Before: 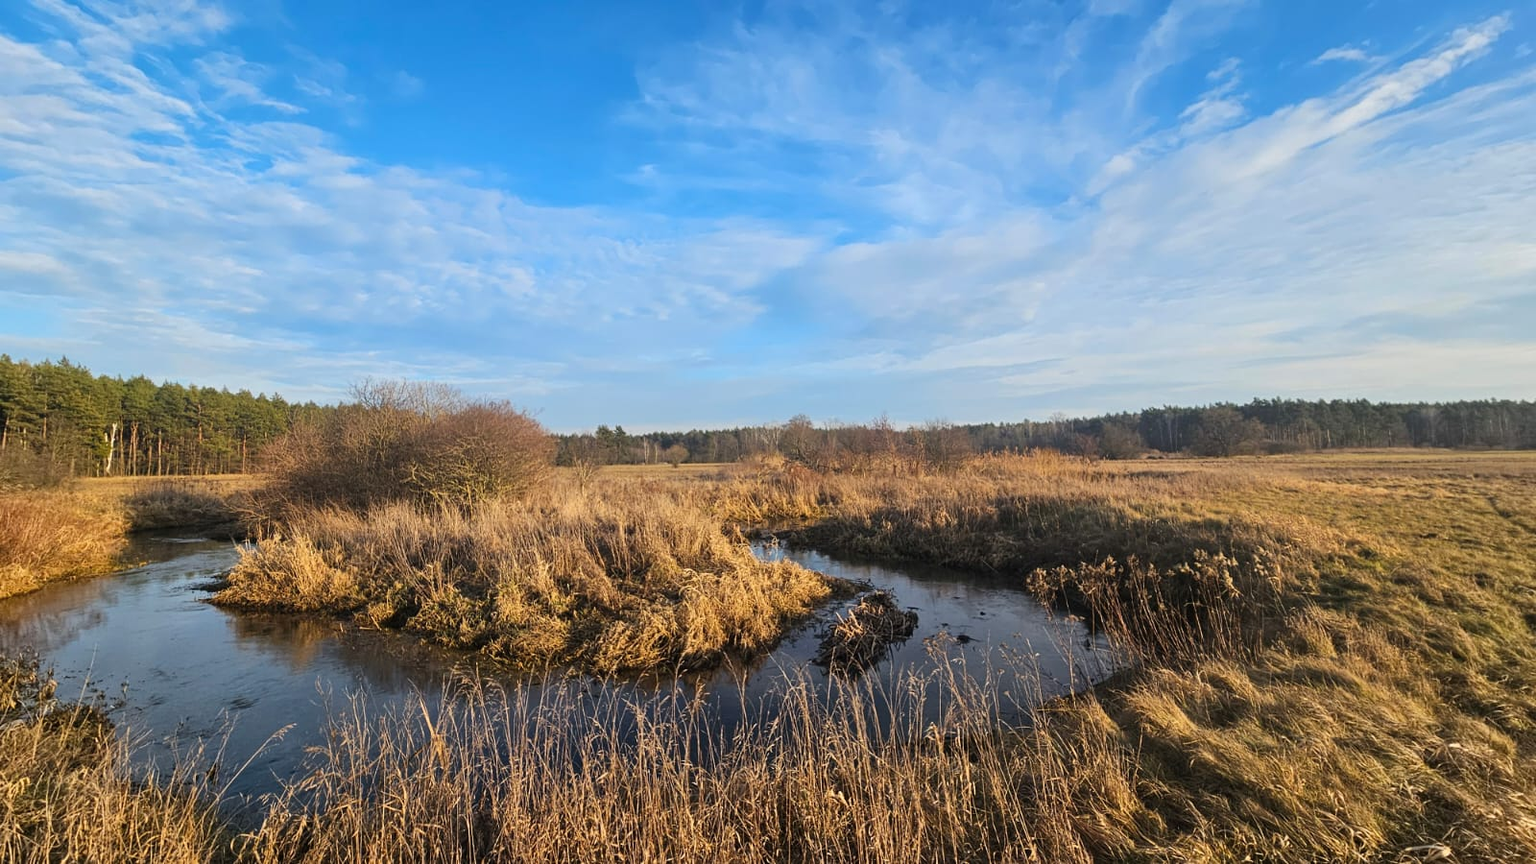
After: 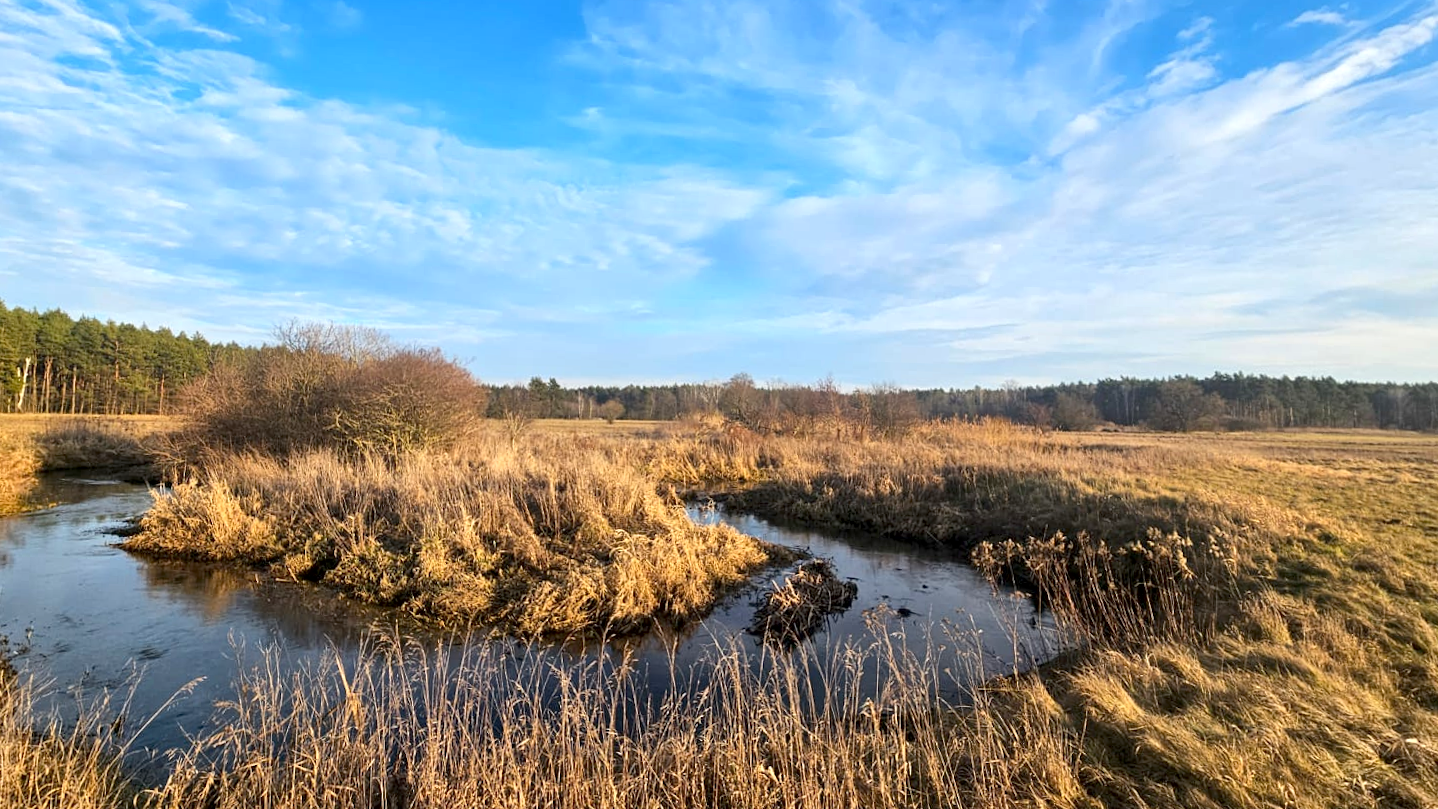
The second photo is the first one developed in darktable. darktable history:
crop and rotate: angle -1.96°, left 3.097%, top 4.154%, right 1.586%, bottom 0.529%
exposure: black level correction 0.005, exposure 0.417 EV, compensate highlight preservation false
local contrast: mode bilateral grid, contrast 20, coarseness 50, detail 120%, midtone range 0.2
rotate and perspective: crop left 0, crop top 0
